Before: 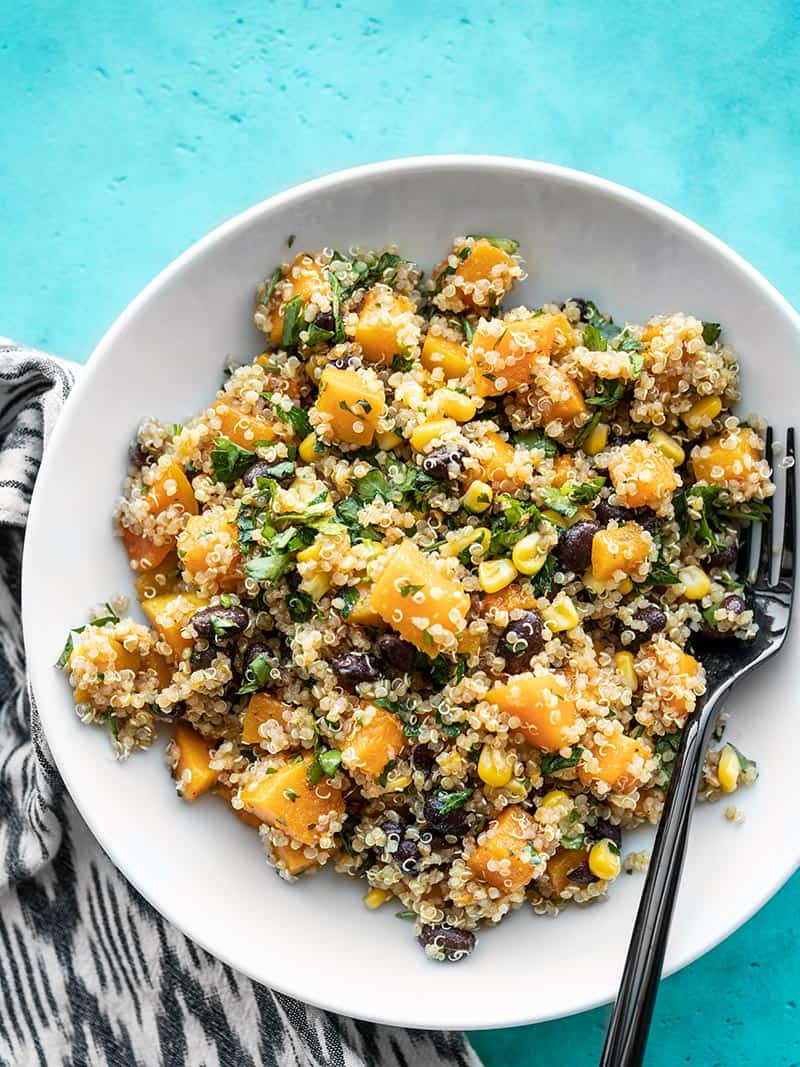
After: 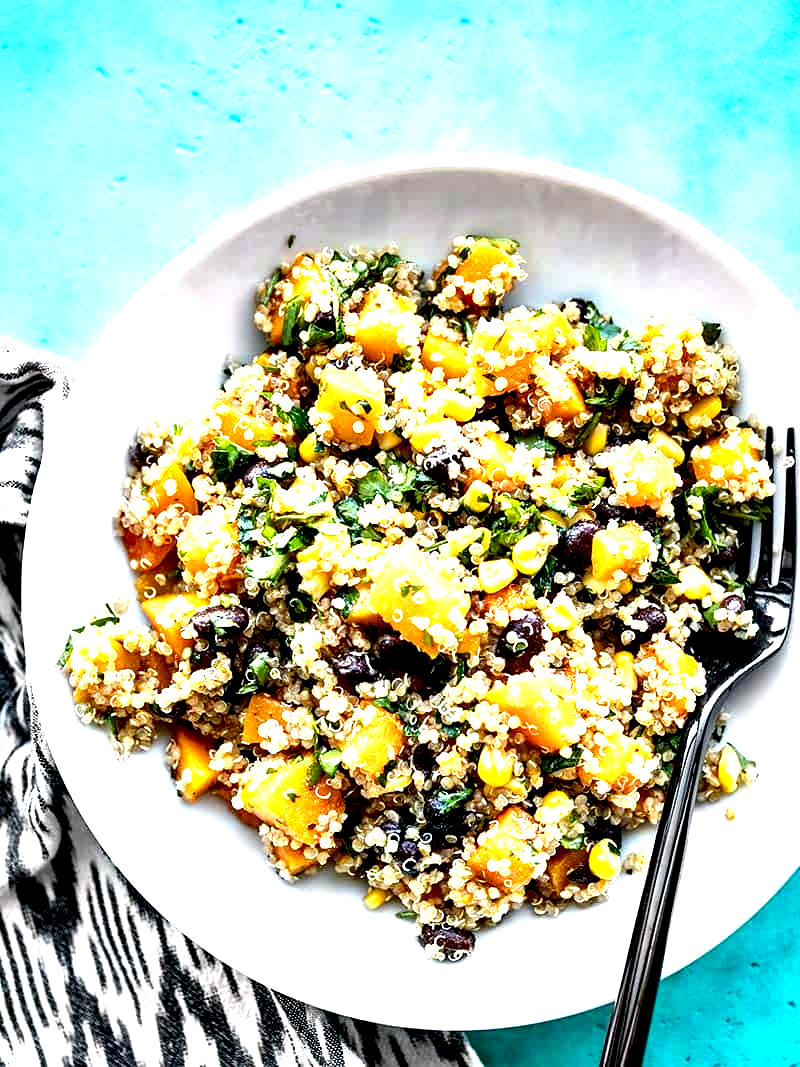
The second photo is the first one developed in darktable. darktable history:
exposure: black level correction 0.011, exposure 1.078 EV, compensate highlight preservation false
contrast equalizer: y [[0.6 ×6], [0.55 ×6], [0 ×6], [0 ×6], [0 ×6]]
